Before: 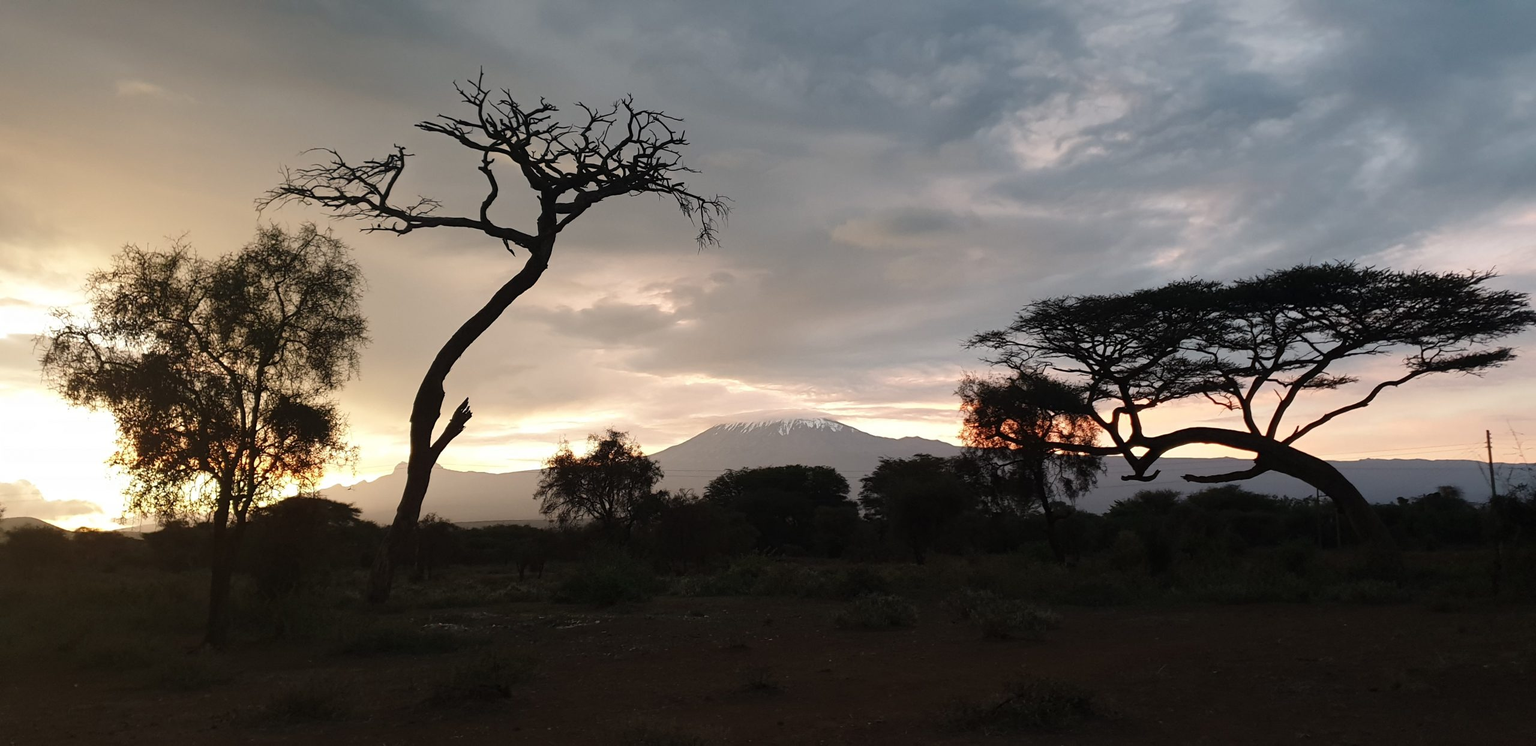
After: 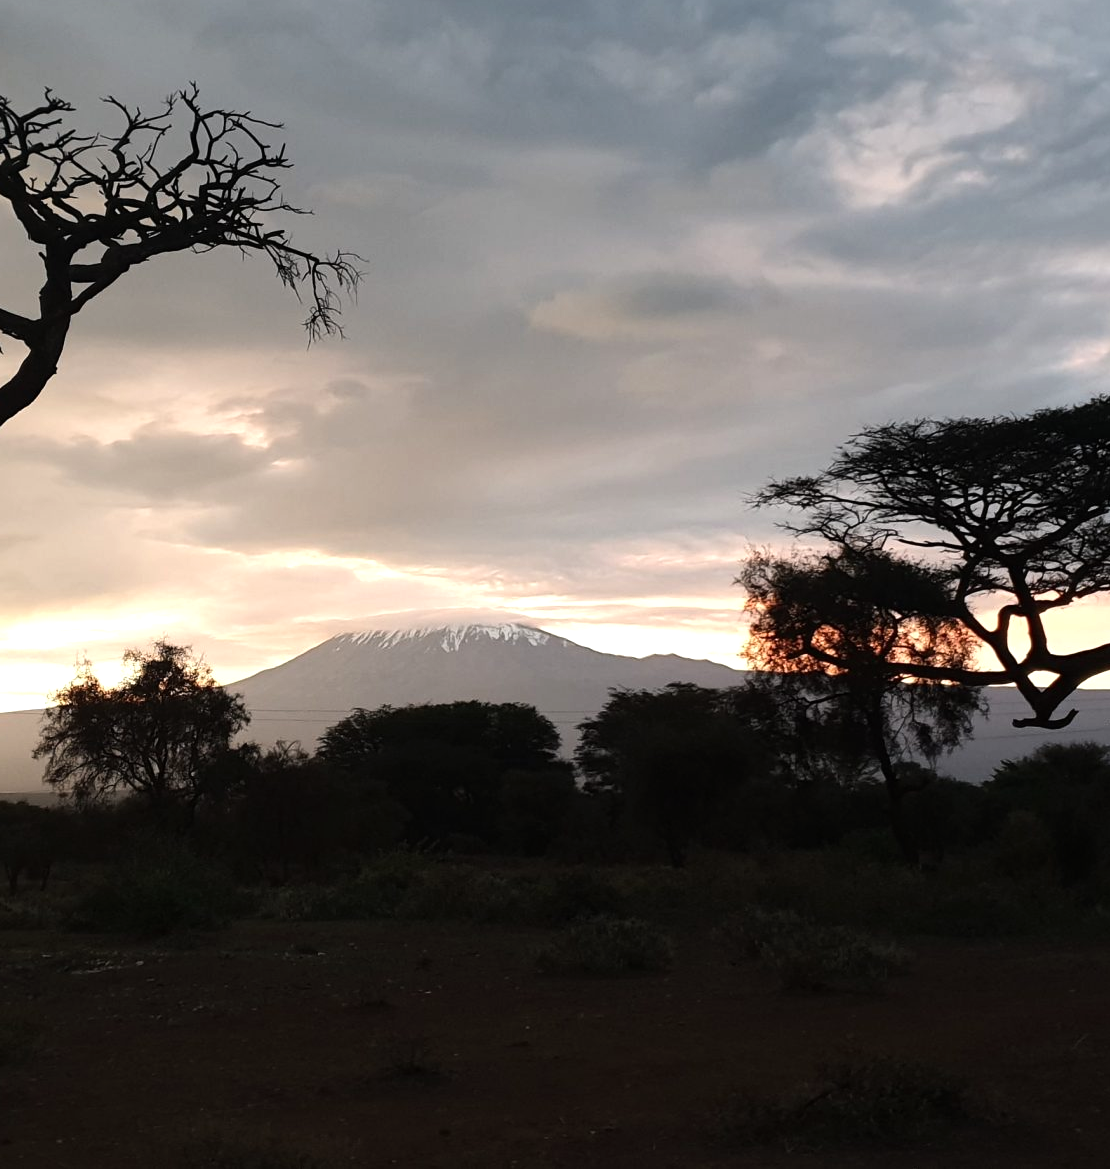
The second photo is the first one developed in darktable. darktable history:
crop: left 33.452%, top 6.025%, right 23.155%
tone equalizer: -8 EV -0.417 EV, -7 EV -0.389 EV, -6 EV -0.333 EV, -5 EV -0.222 EV, -3 EV 0.222 EV, -2 EV 0.333 EV, -1 EV 0.389 EV, +0 EV 0.417 EV, edges refinement/feathering 500, mask exposure compensation -1.57 EV, preserve details no
